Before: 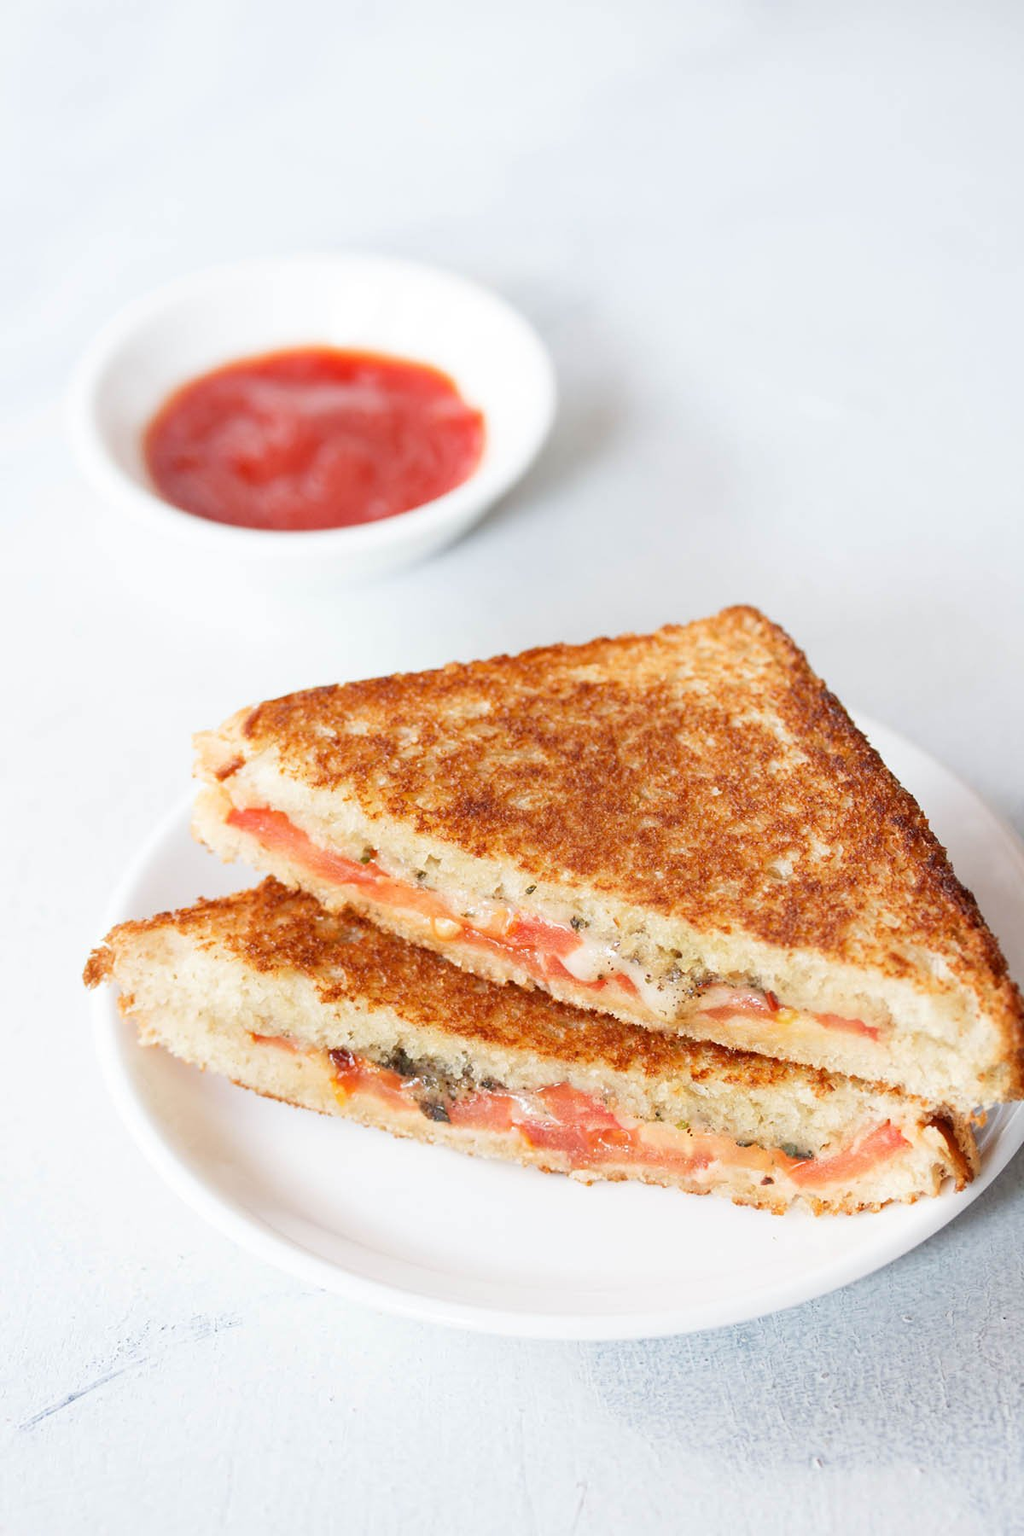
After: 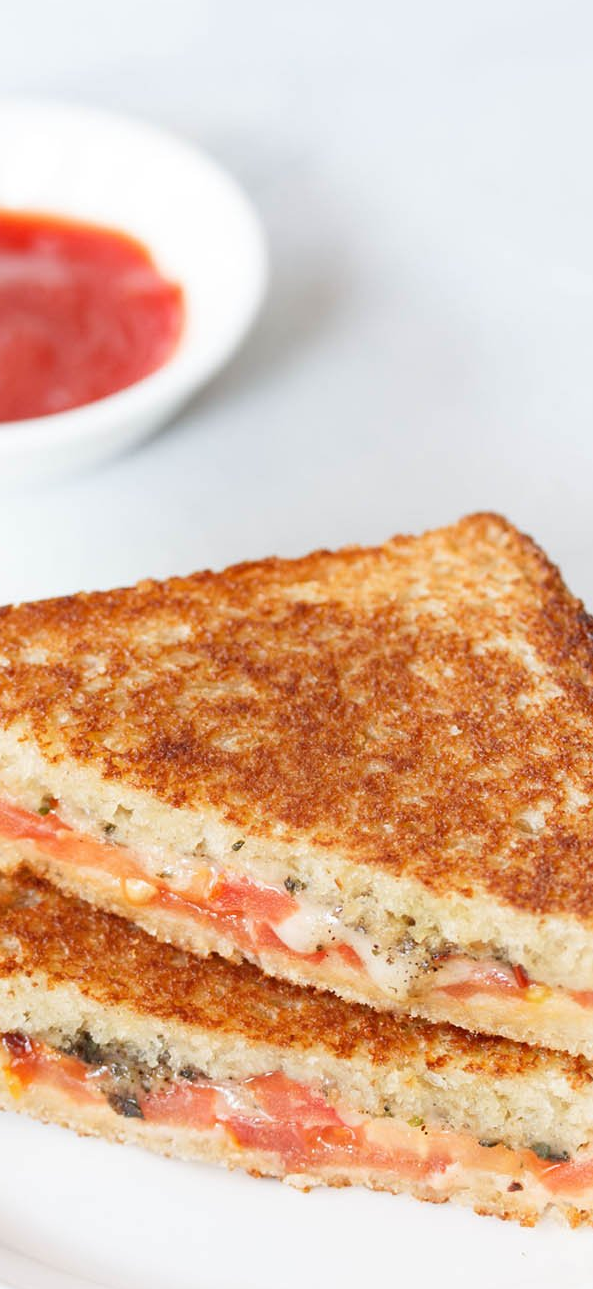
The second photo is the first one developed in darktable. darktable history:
crop: left 32.033%, top 10.953%, right 18.475%, bottom 17.403%
